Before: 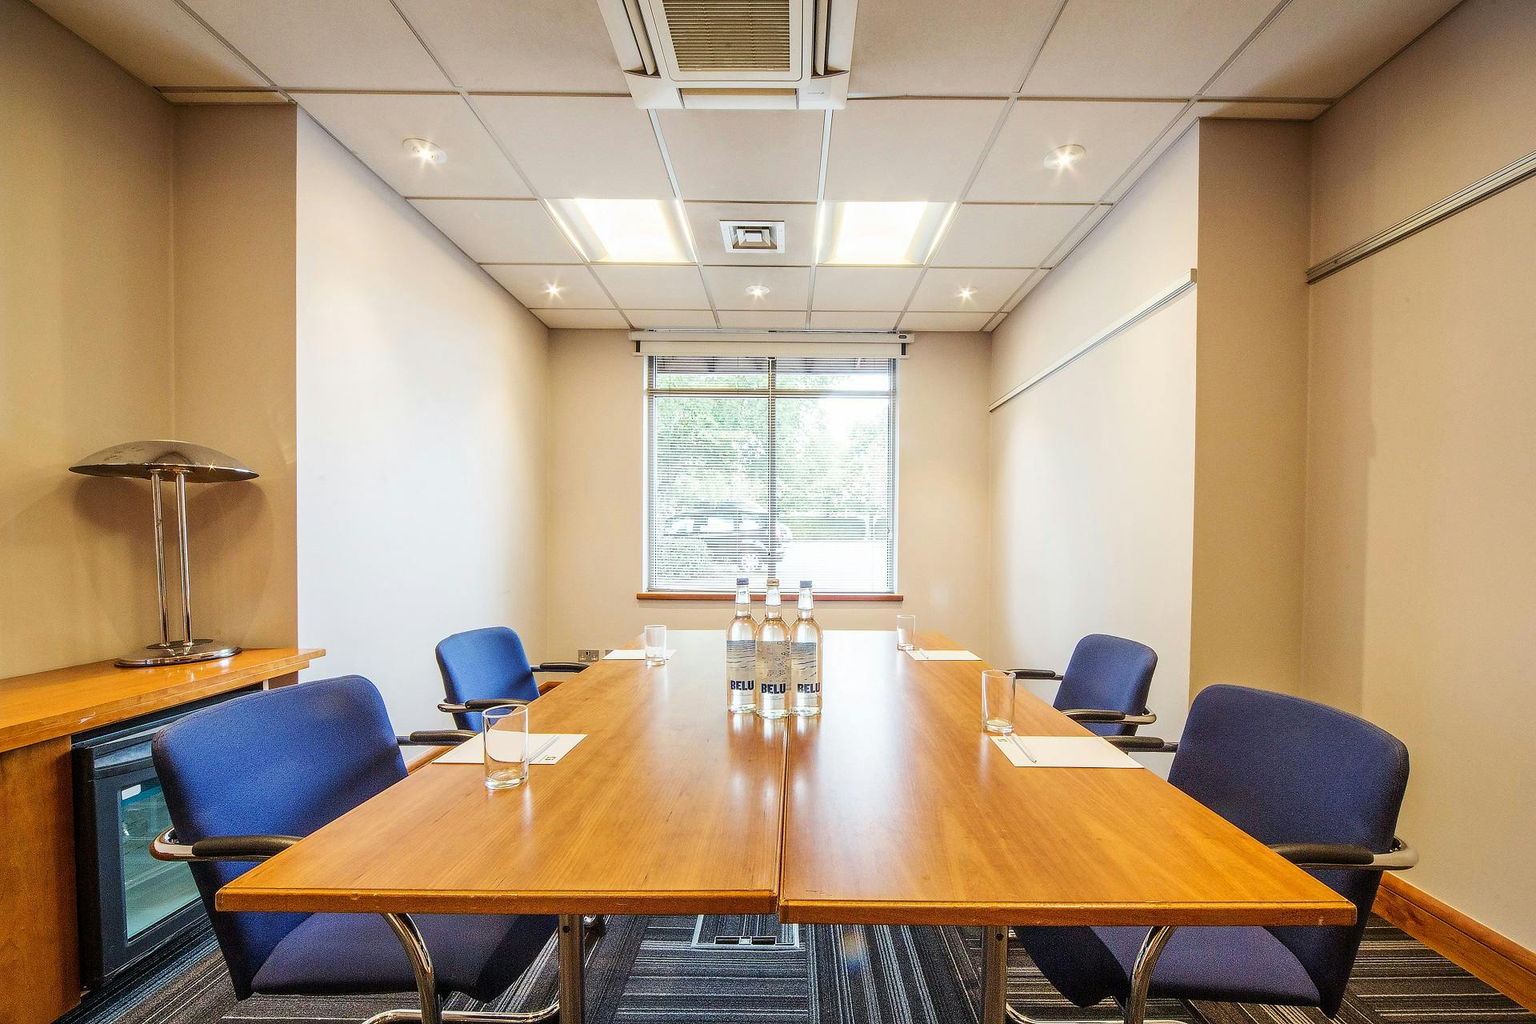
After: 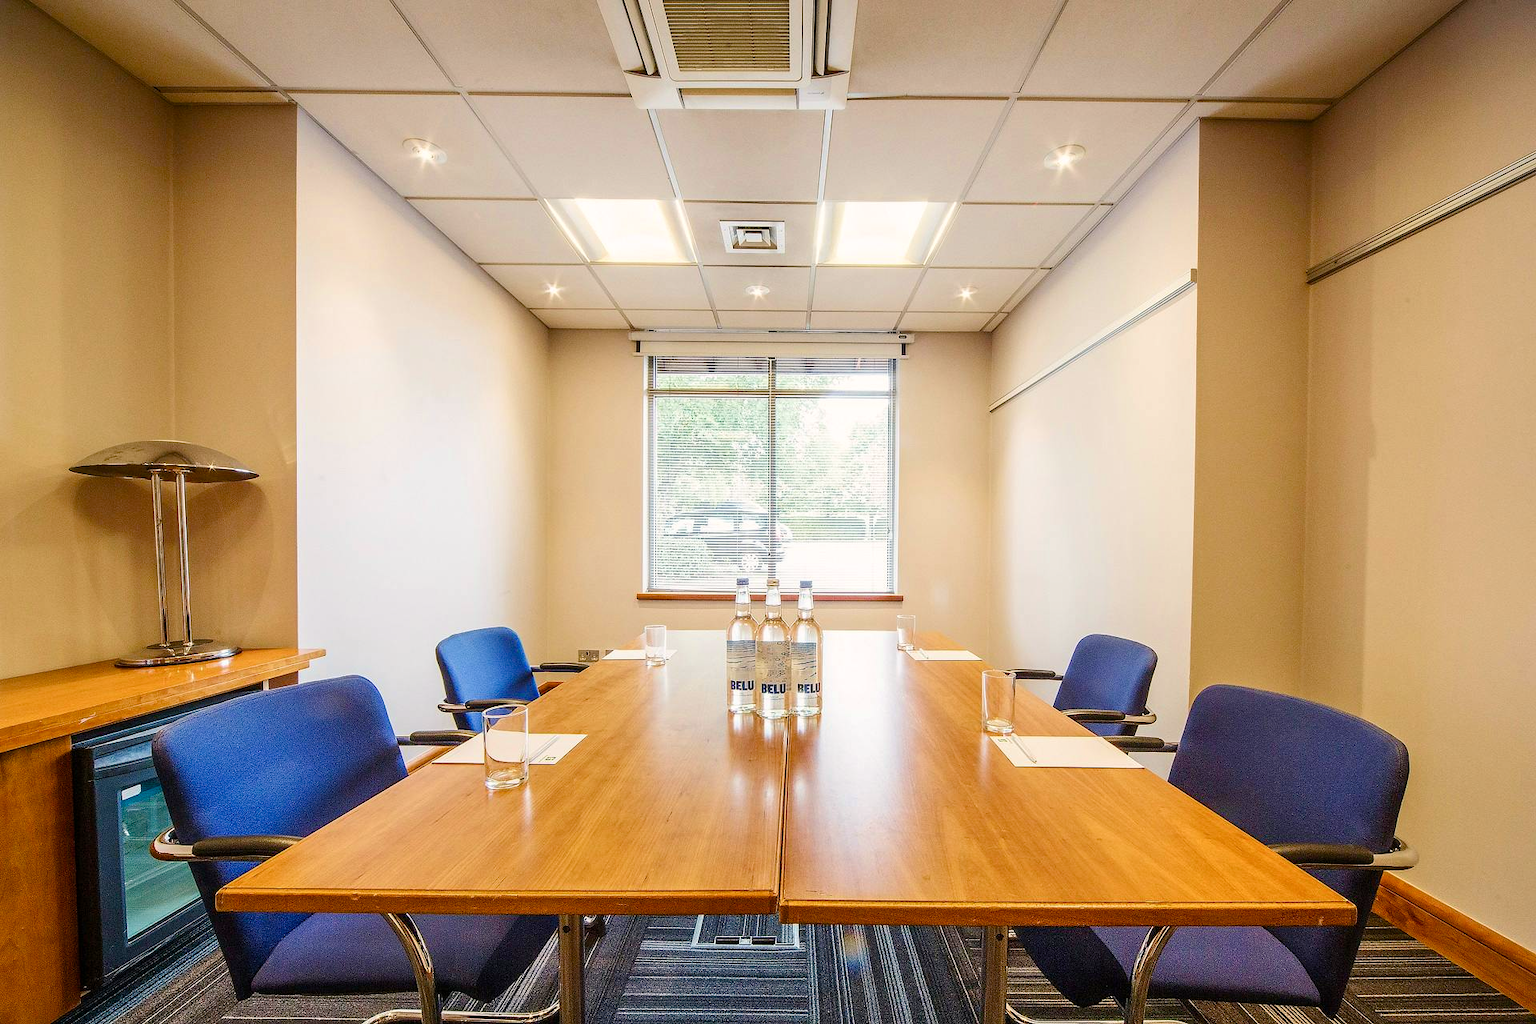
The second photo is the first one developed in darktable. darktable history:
color balance rgb: highlights gain › chroma 1.004%, highlights gain › hue 53.25°, global offset › hue 170.35°, perceptual saturation grading › global saturation 14.116%, perceptual saturation grading › highlights -25.416%, perceptual saturation grading › shadows 29.381%, global vibrance 11.233%
velvia: strength 17.42%
